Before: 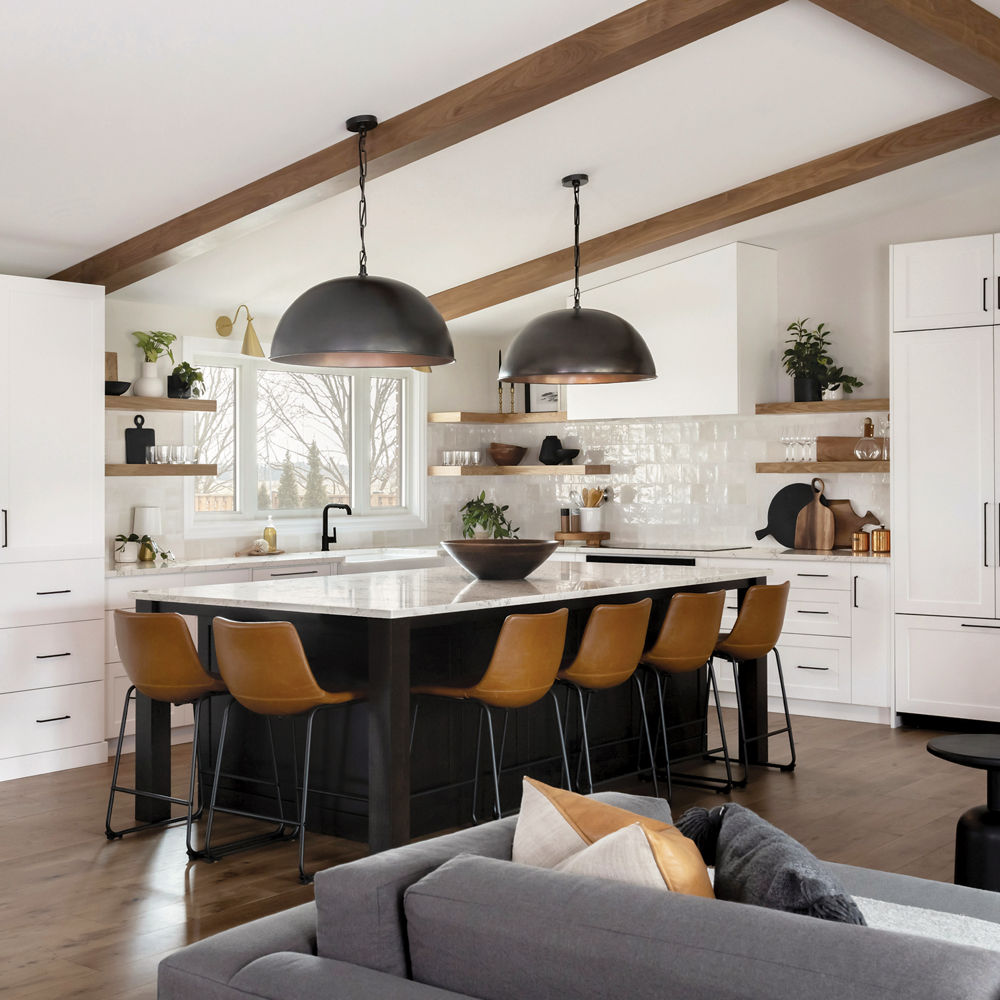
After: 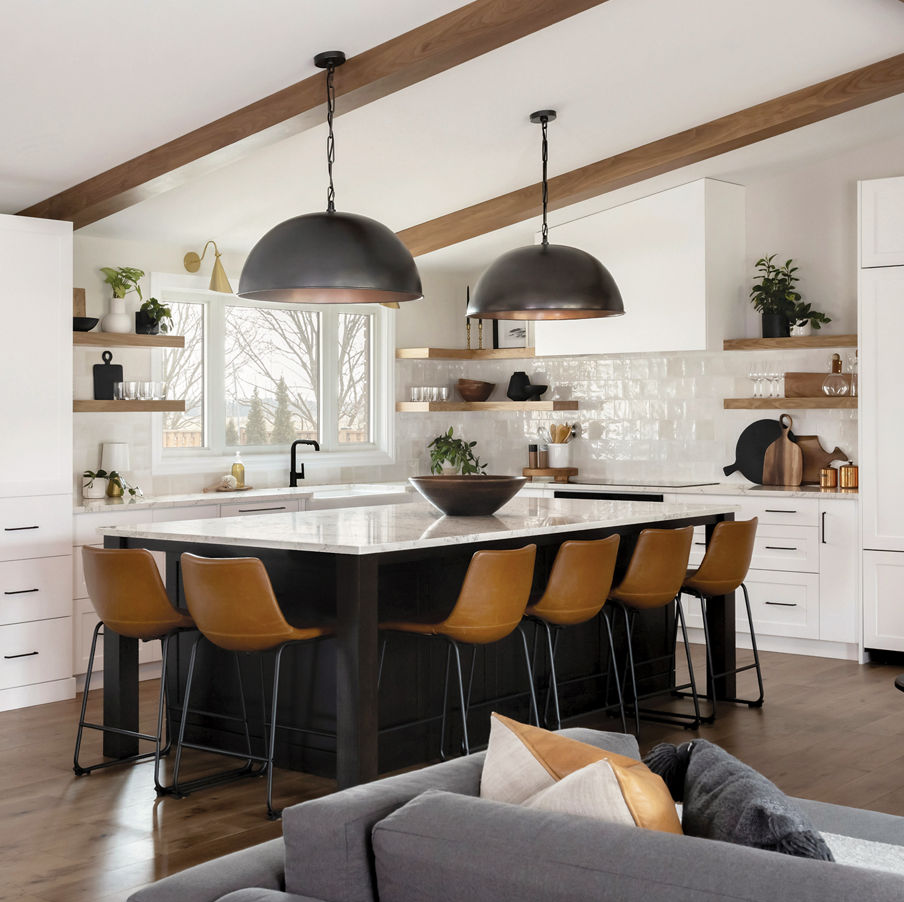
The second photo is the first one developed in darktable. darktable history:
crop: left 3.239%, top 6.468%, right 6.32%, bottom 3.287%
